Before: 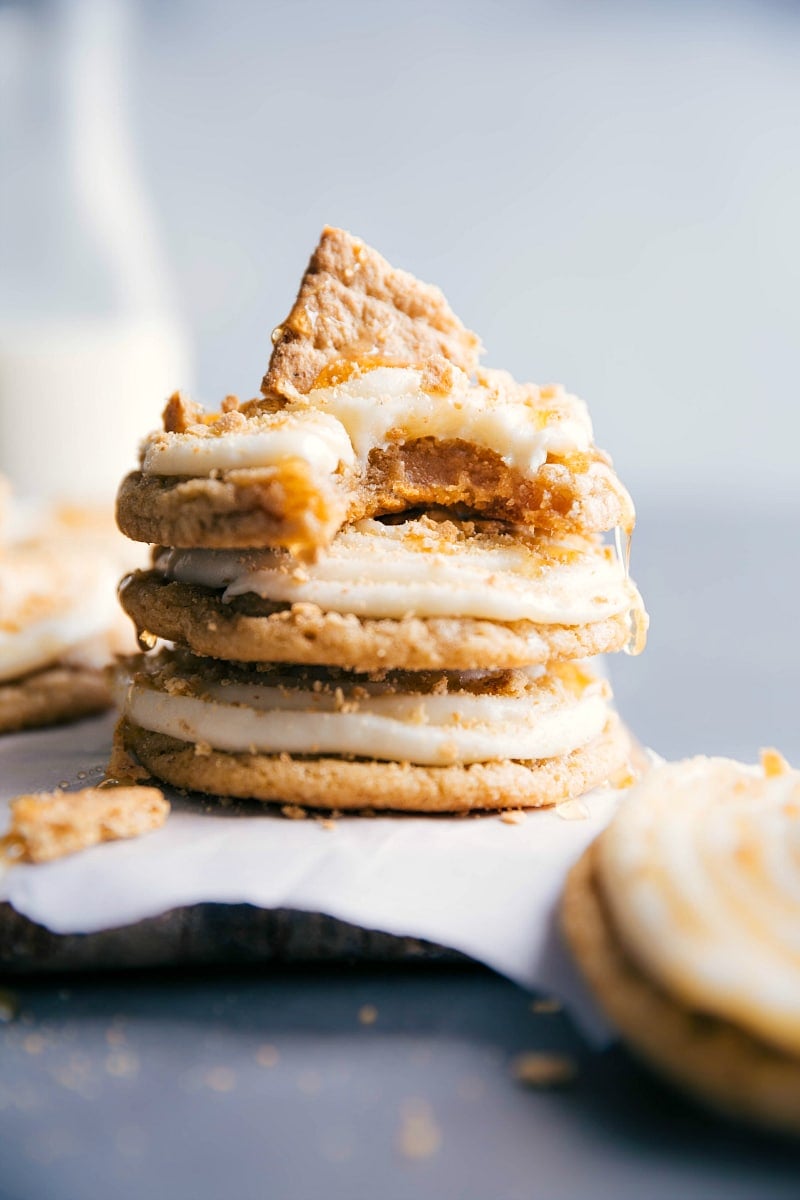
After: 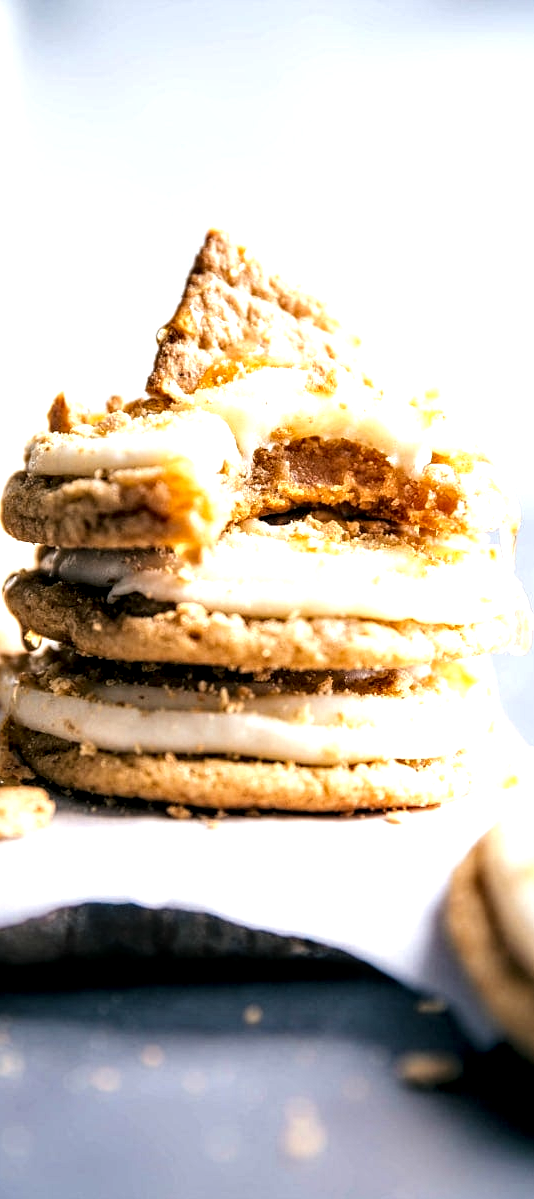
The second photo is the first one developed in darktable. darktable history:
crop and rotate: left 14.437%, right 18.768%
tone equalizer: -8 EV -0.72 EV, -7 EV -0.733 EV, -6 EV -0.639 EV, -5 EV -0.365 EV, -3 EV 0.405 EV, -2 EV 0.6 EV, -1 EV 0.675 EV, +0 EV 0.758 EV, mask exposure compensation -0.488 EV
local contrast: highlights 60%, shadows 59%, detail 160%
